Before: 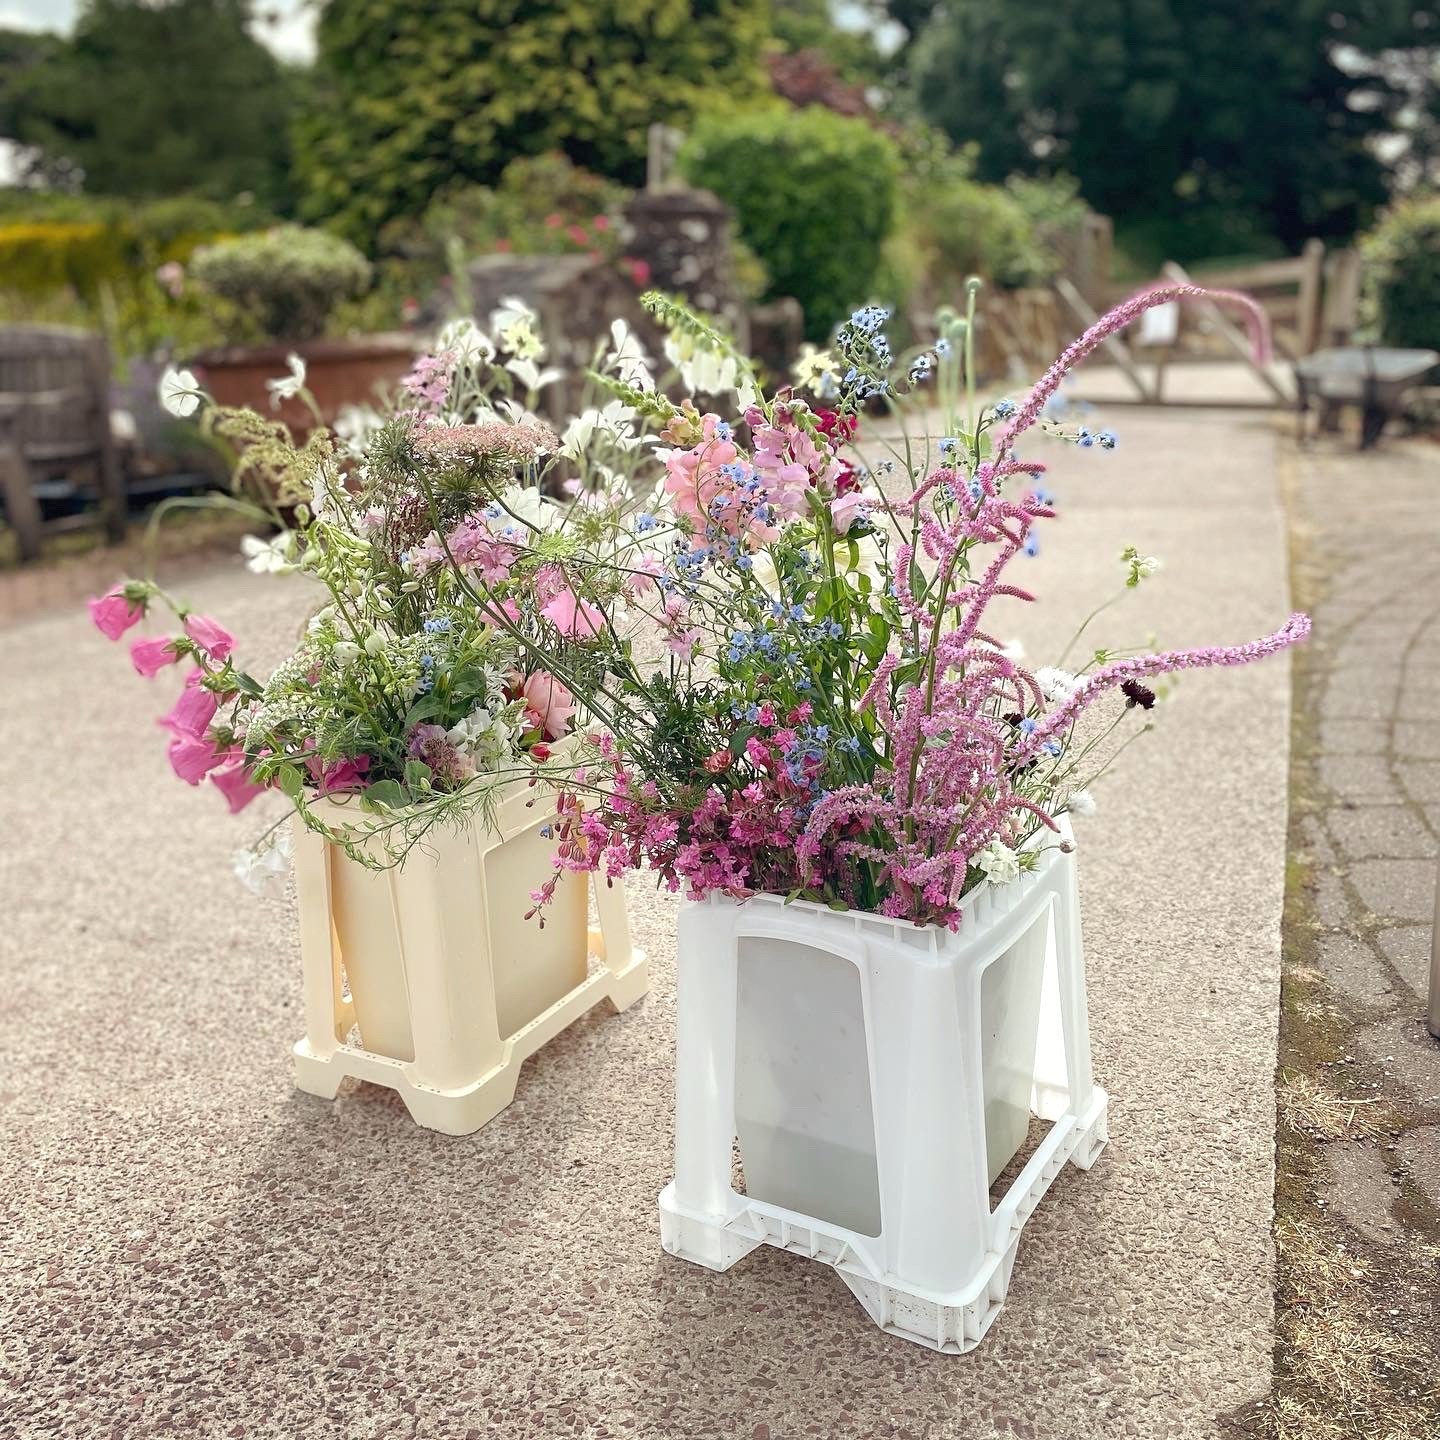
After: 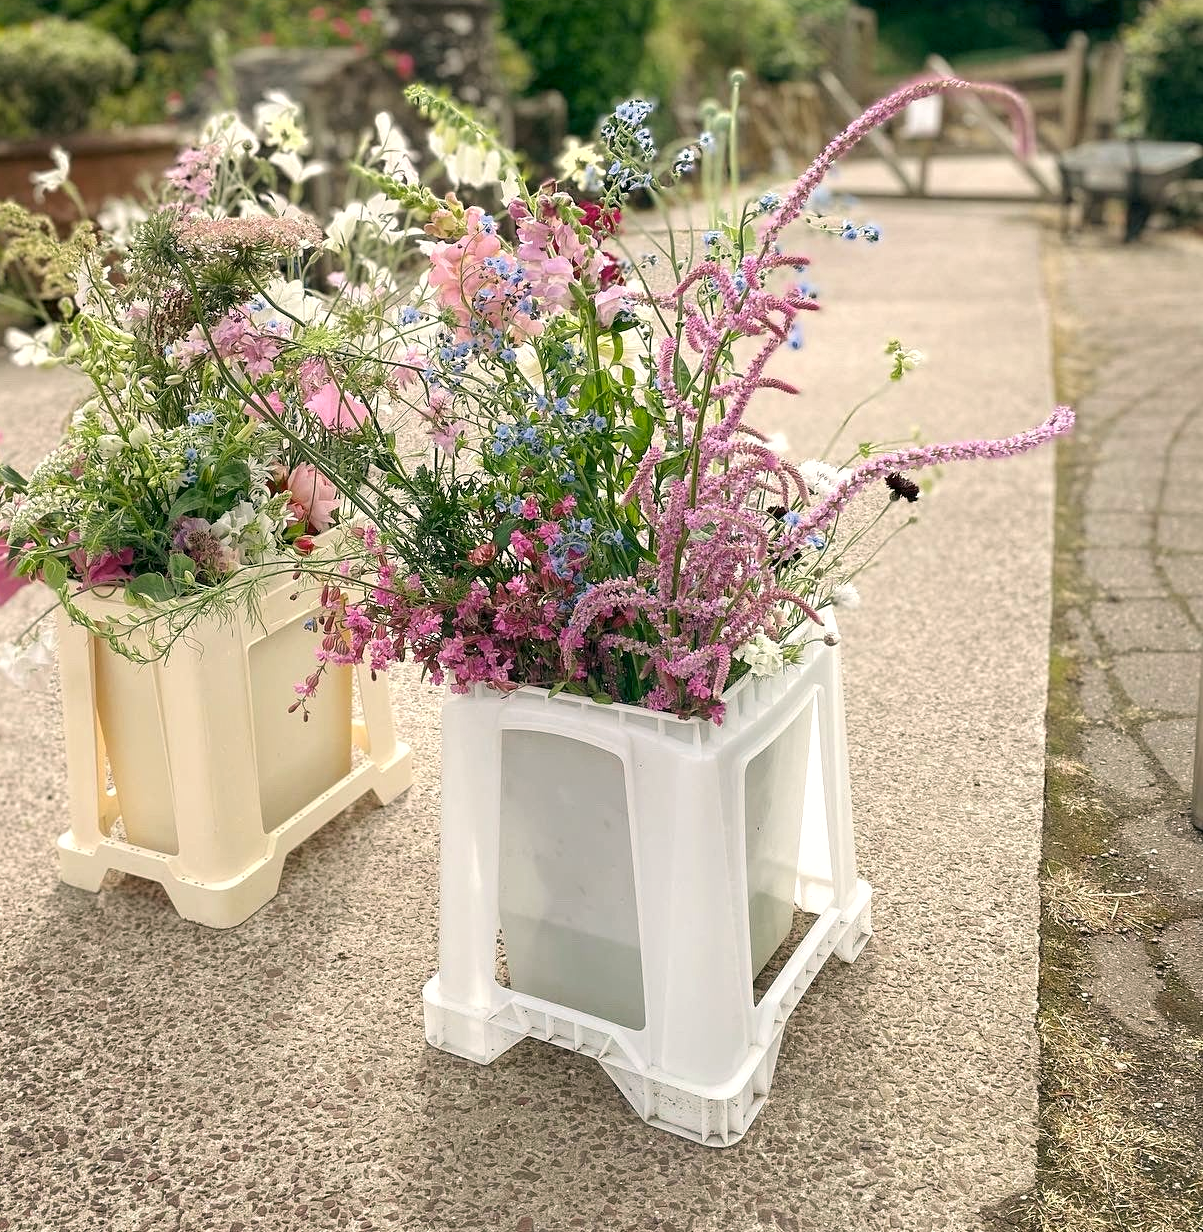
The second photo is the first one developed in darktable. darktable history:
local contrast: highlights 107%, shadows 102%, detail 120%, midtone range 0.2
color correction: highlights a* 4.26, highlights b* 4.93, shadows a* -7.98, shadows b* 4.69
crop: left 16.423%, top 14.395%
